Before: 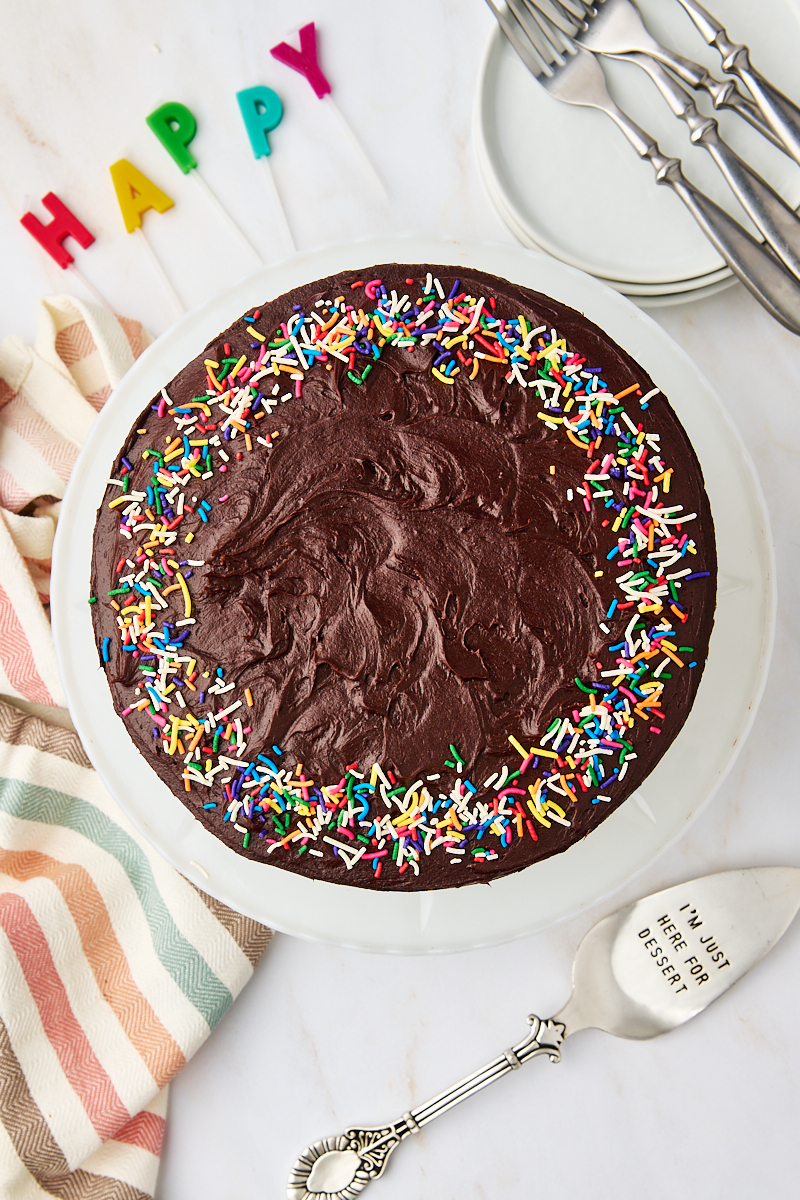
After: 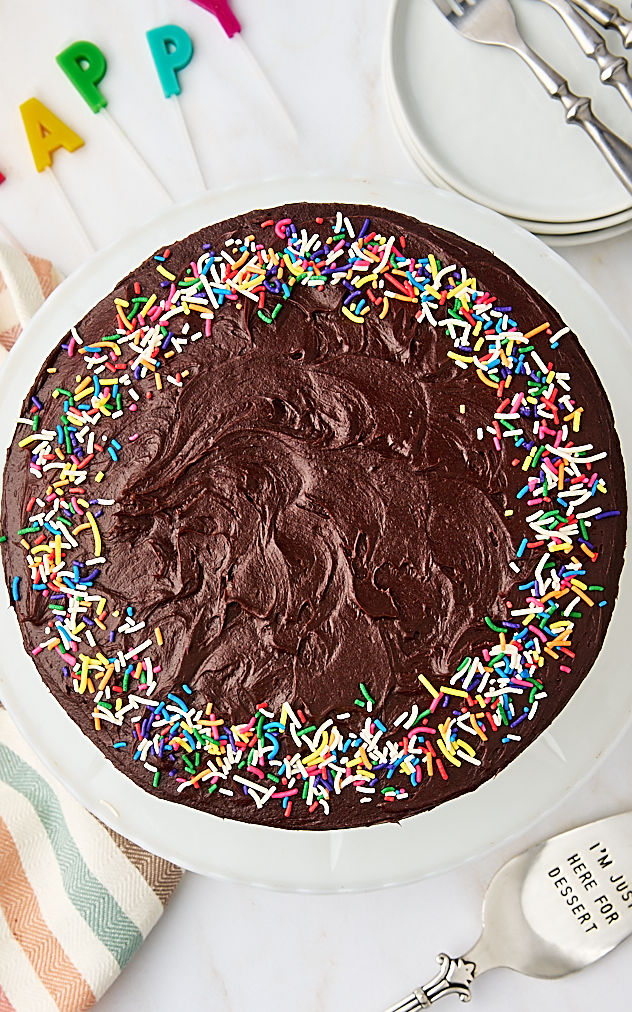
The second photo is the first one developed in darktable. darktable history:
crop: left 11.344%, top 5.146%, right 9.598%, bottom 10.478%
sharpen: on, module defaults
